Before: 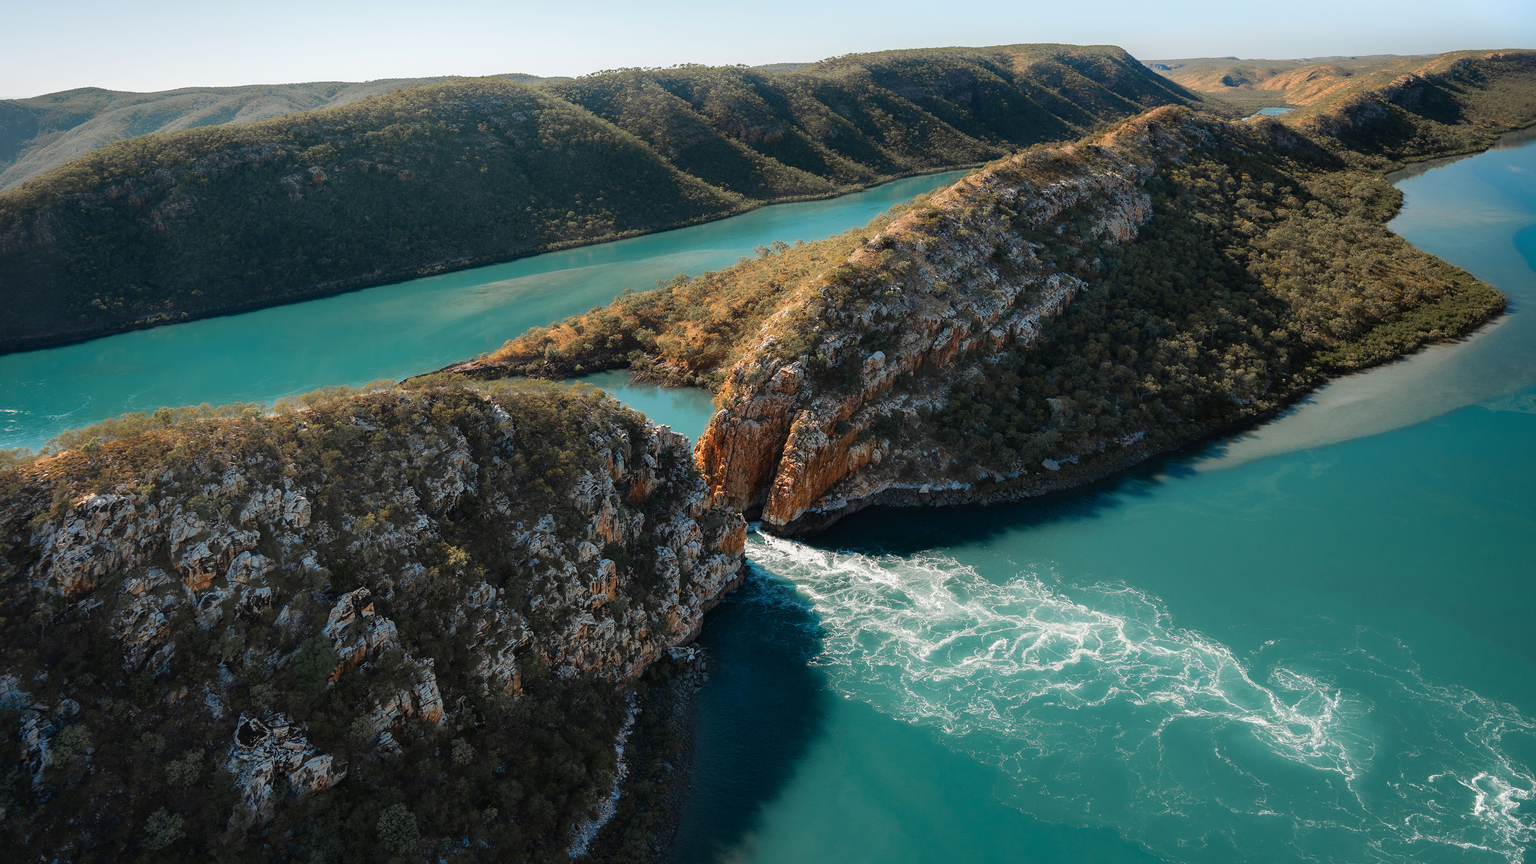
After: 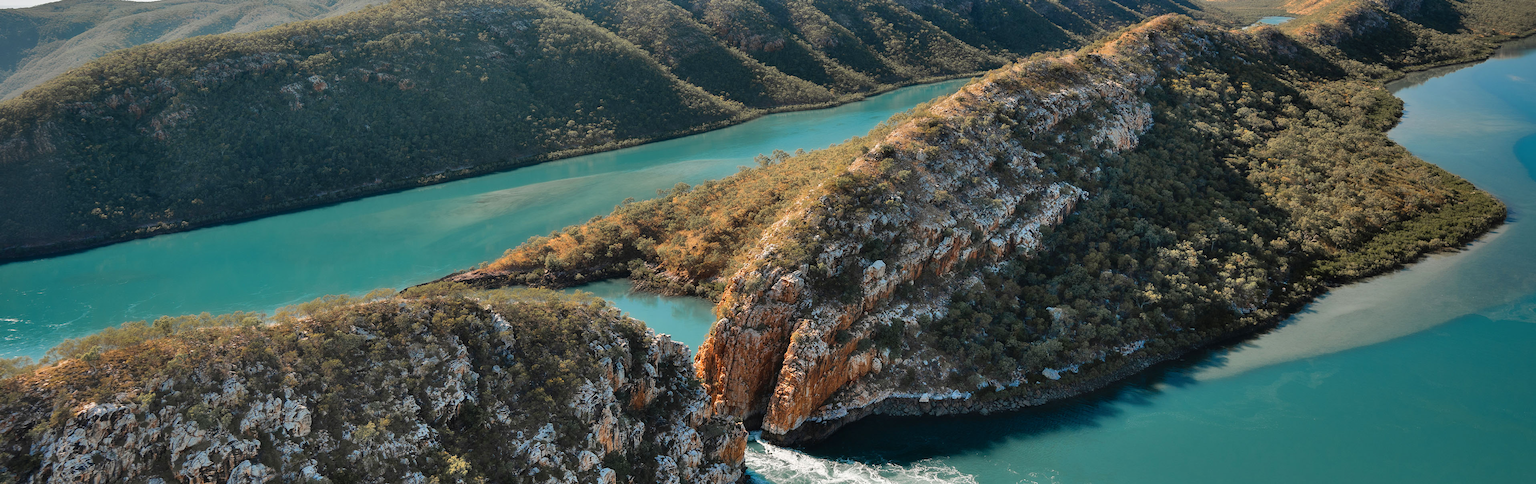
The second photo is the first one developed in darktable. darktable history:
crop and rotate: top 10.605%, bottom 33.274%
shadows and highlights: highlights color adjustment 0%, low approximation 0.01, soften with gaussian
